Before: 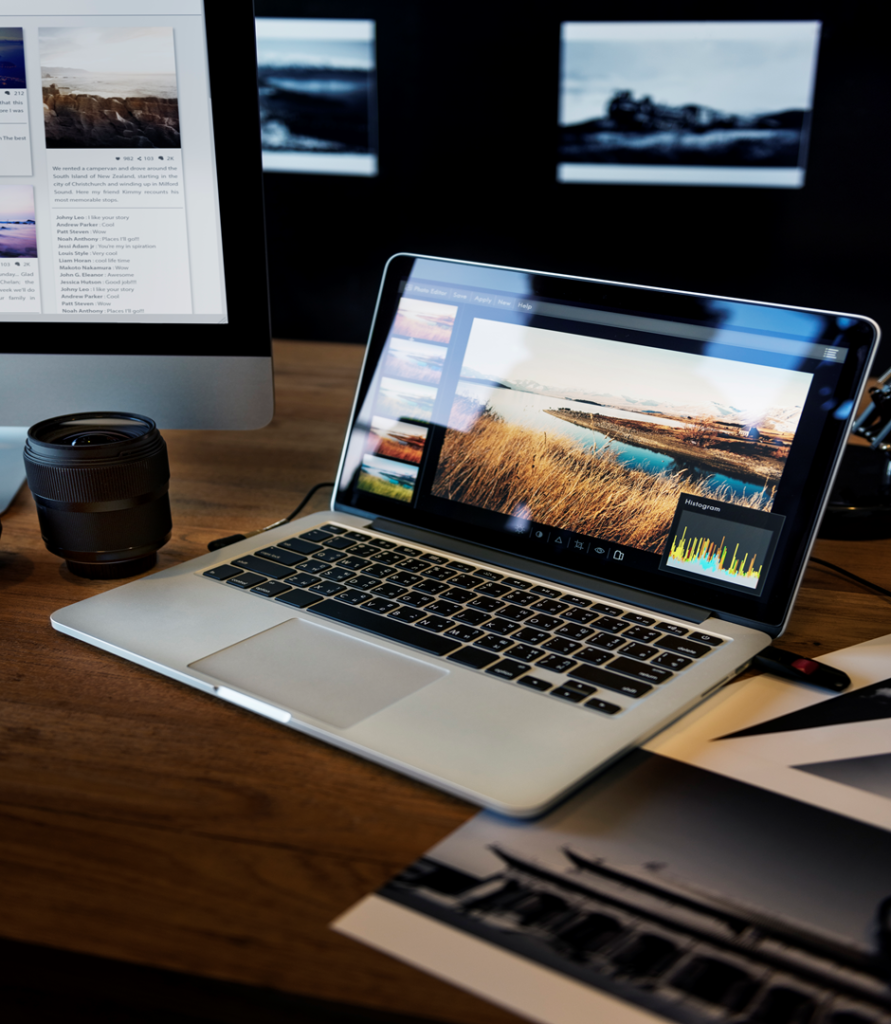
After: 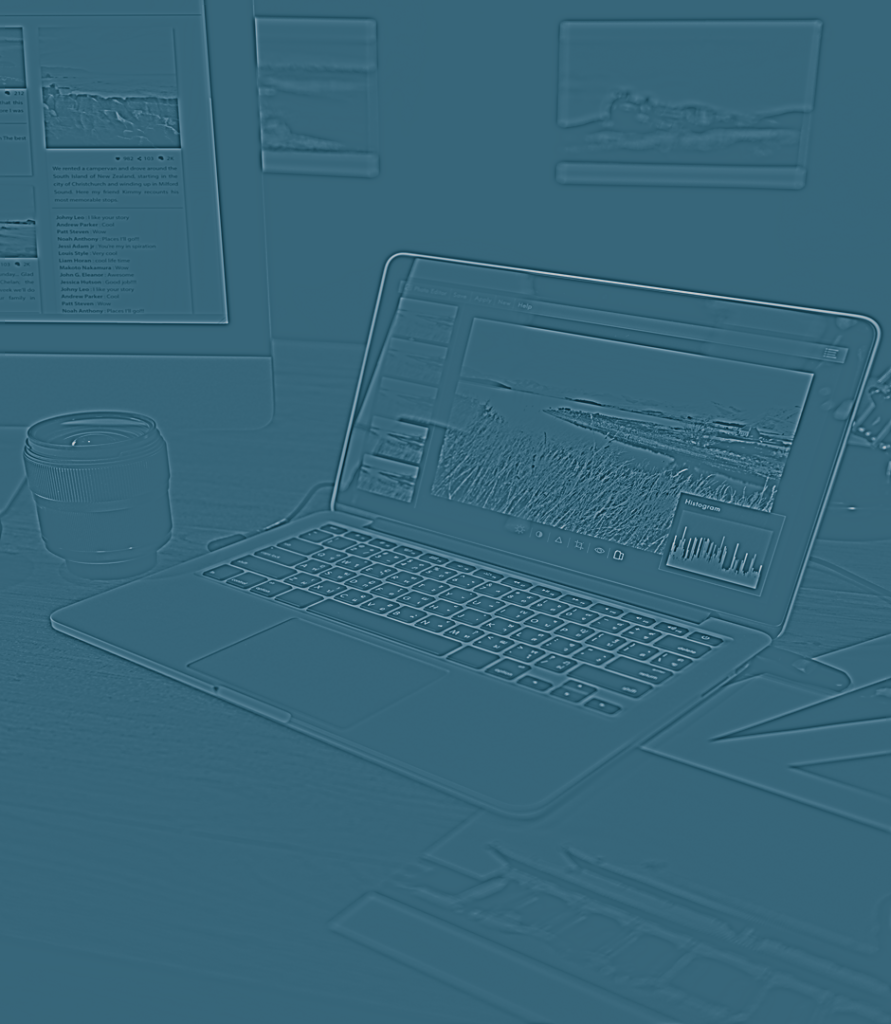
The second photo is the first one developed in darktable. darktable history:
sharpen: on, module defaults
shadows and highlights: shadows 43.71, white point adjustment -1.46, soften with gaussian
contrast brightness saturation: contrast 0.19, brightness -0.11, saturation 0.21
split-toning: shadows › hue 212.4°, balance -70
highpass: sharpness 9.84%, contrast boost 9.94%
